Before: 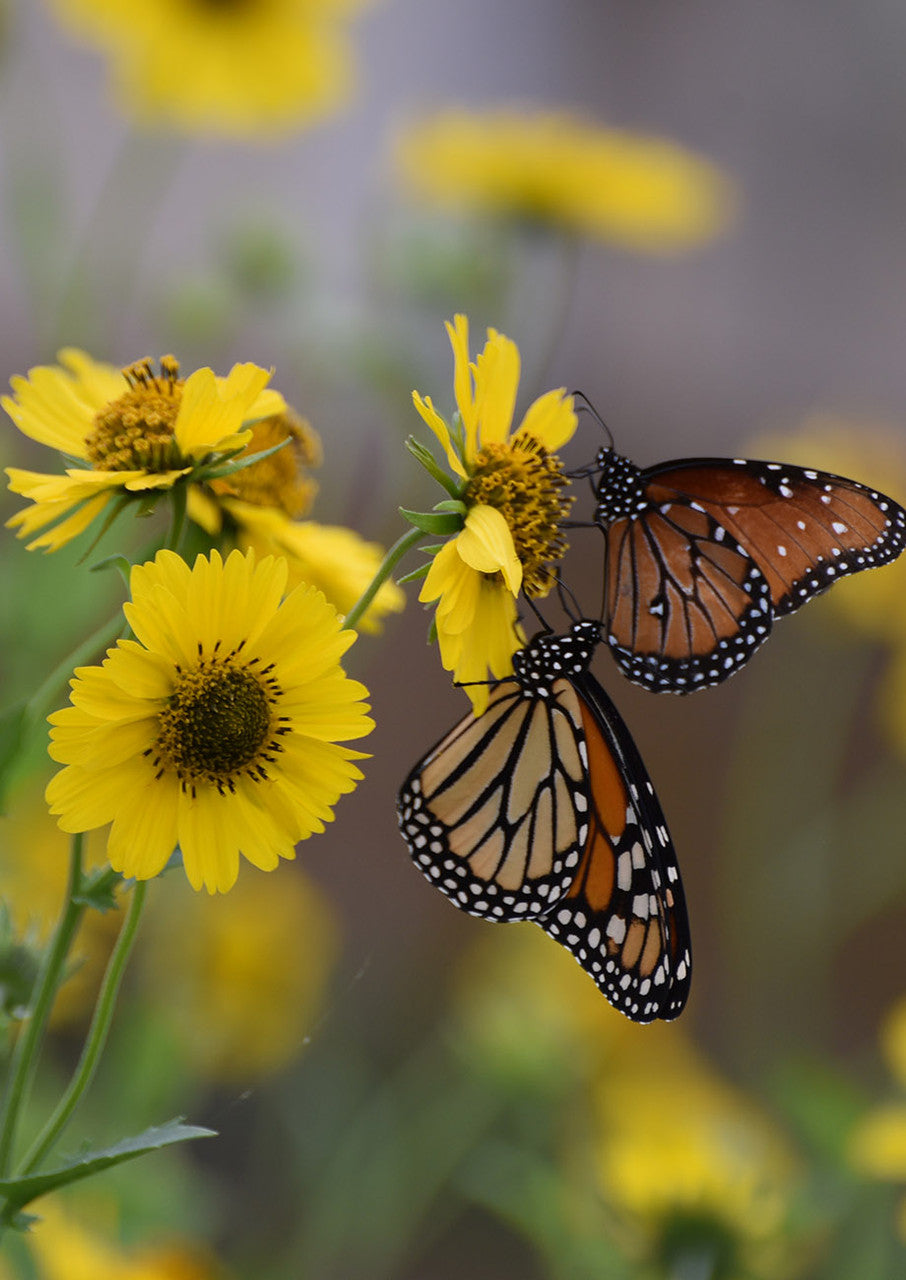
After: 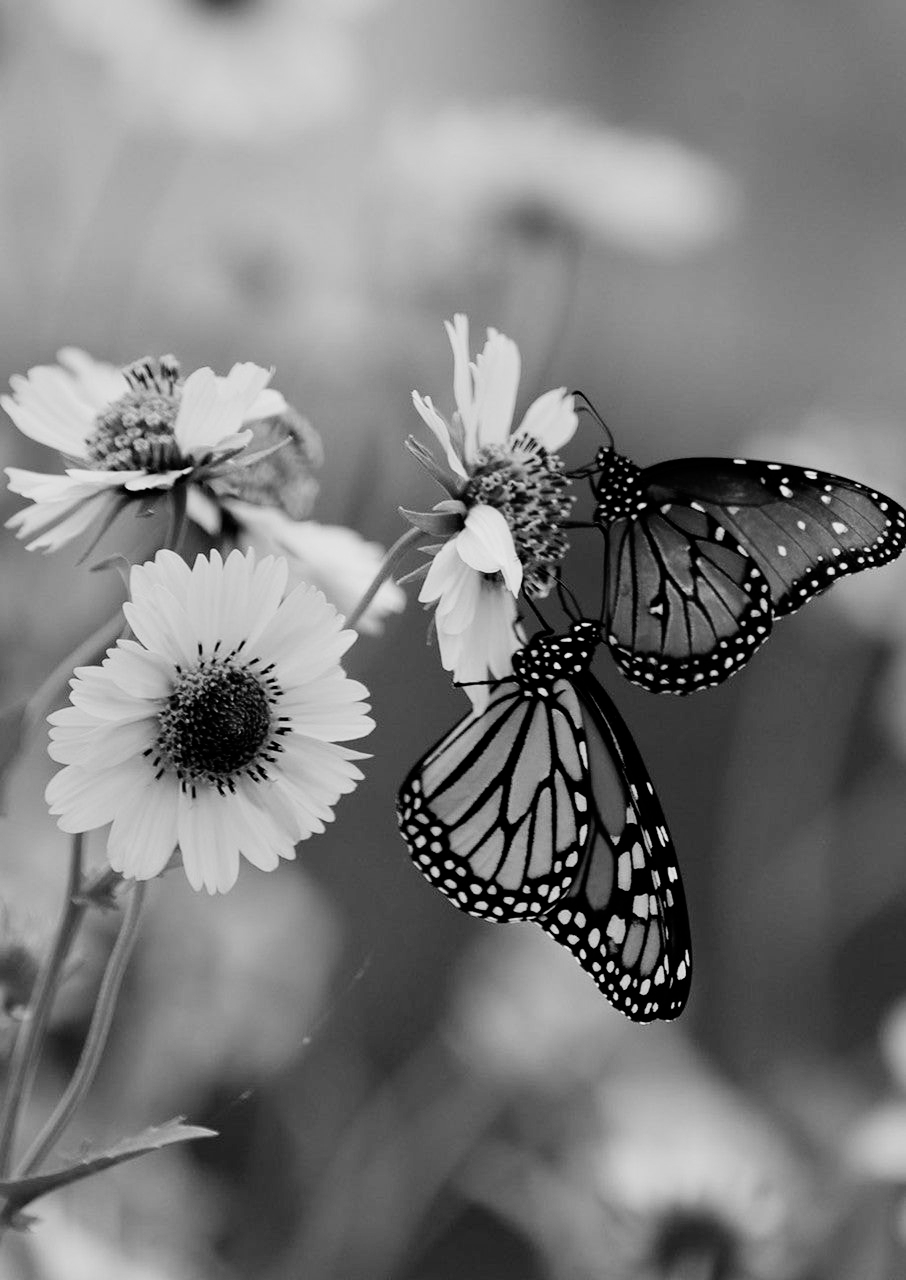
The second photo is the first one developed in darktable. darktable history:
monochrome: on, module defaults
filmic rgb: black relative exposure -5 EV, white relative exposure 3.5 EV, hardness 3.19, contrast 1.4, highlights saturation mix -50%
exposure: exposure 0.376 EV, compensate highlight preservation false
